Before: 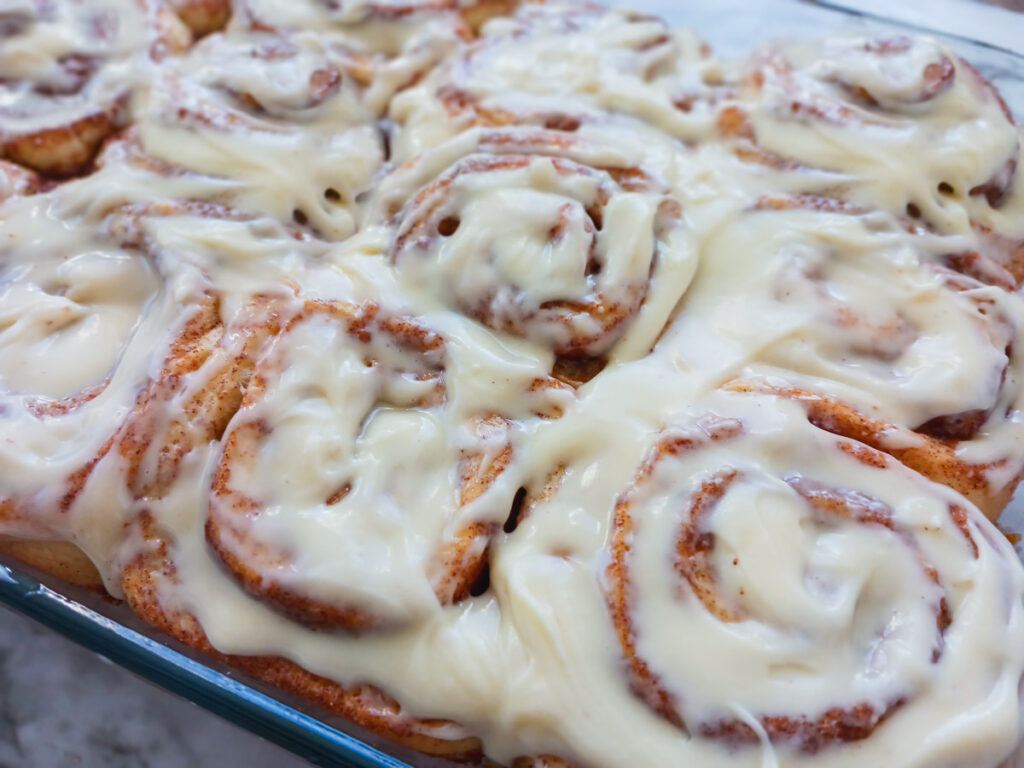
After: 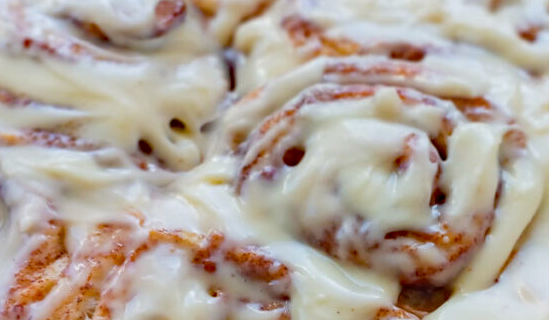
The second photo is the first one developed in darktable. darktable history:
shadows and highlights: shadows 25.76, highlights -23.21, highlights color adjustment 73.33%
haze removal: strength 0.419, adaptive false
crop: left 15.214%, top 9.173%, right 31.116%, bottom 49.093%
